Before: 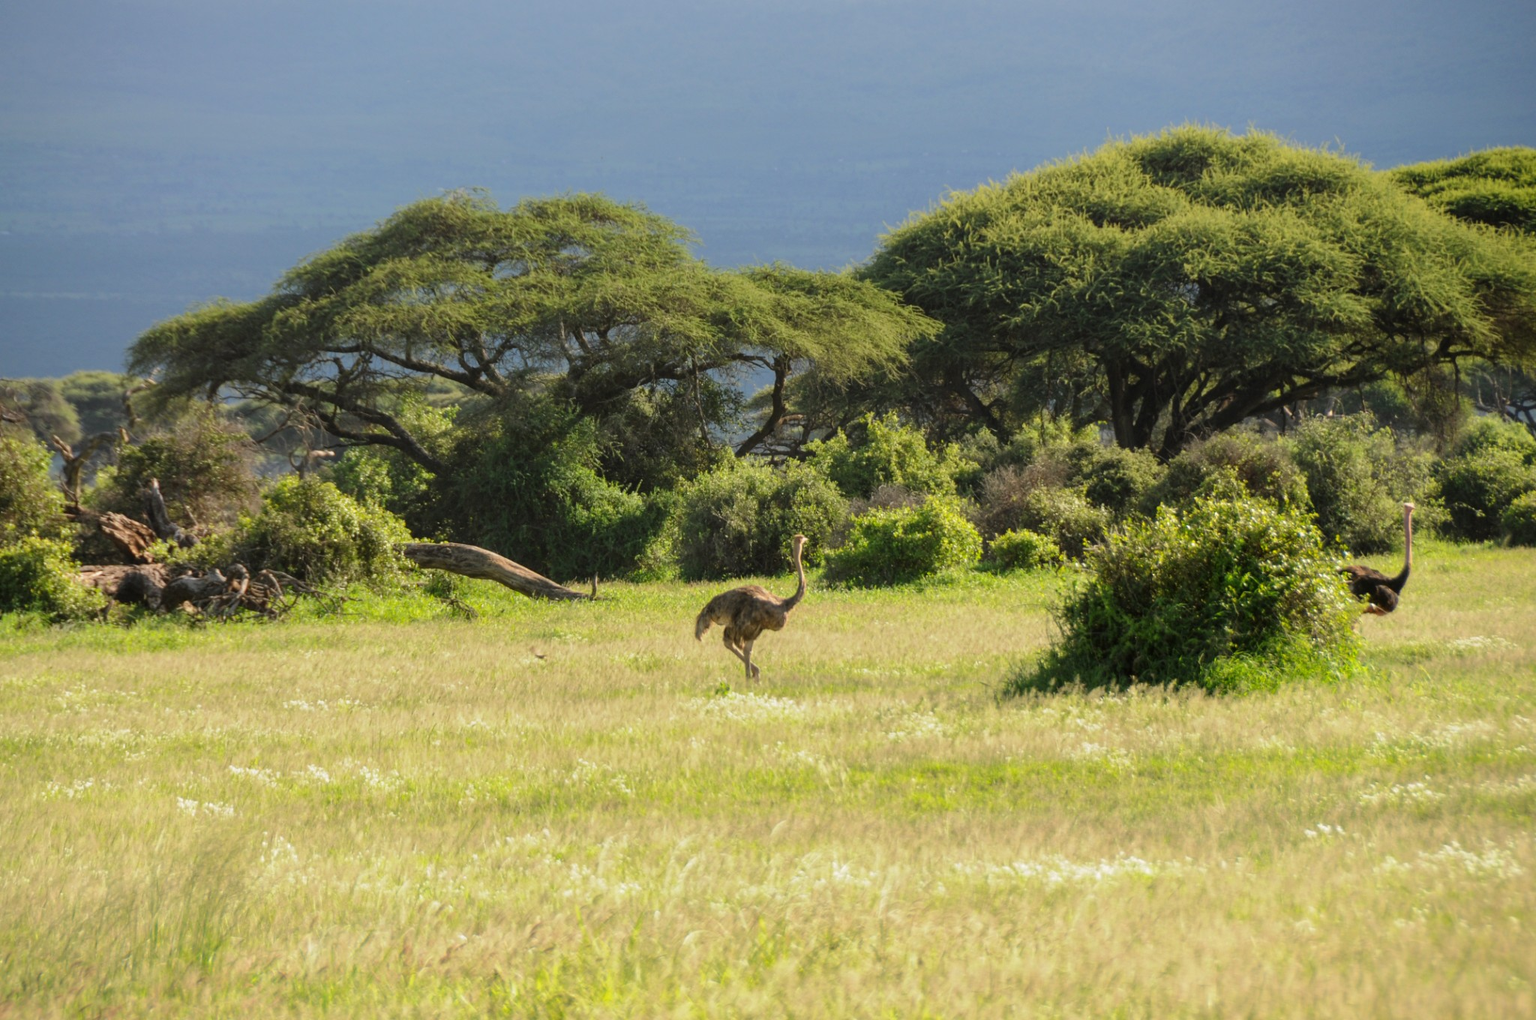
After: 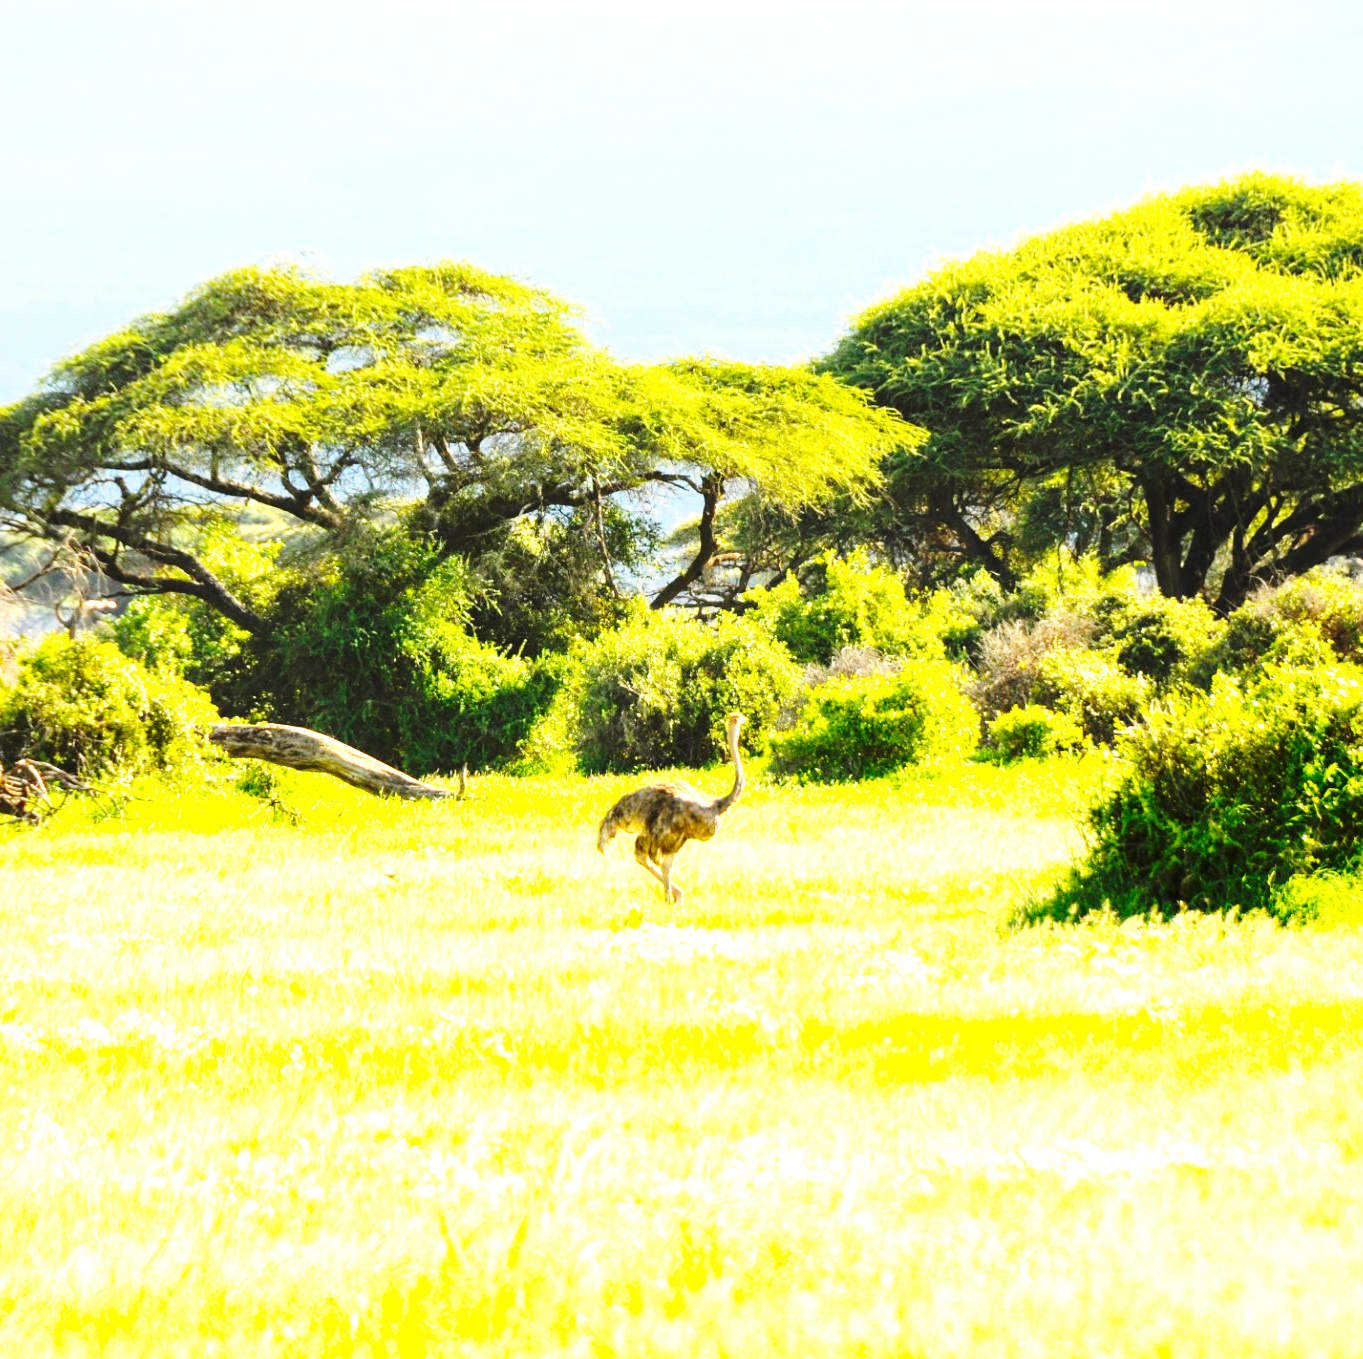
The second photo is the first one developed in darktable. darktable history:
exposure: exposure 0.992 EV, compensate highlight preservation false
crop and rotate: left 16.149%, right 17.251%
base curve: curves: ch0 [(0, 0) (0.032, 0.037) (0.105, 0.228) (0.435, 0.76) (0.856, 0.983) (1, 1)], preserve colors none
color balance rgb: linear chroma grading › global chroma 14.714%, perceptual saturation grading › global saturation 29.489%, perceptual brilliance grading › highlights 20.209%, perceptual brilliance grading › mid-tones 19.315%, perceptual brilliance grading › shadows -19.986%
